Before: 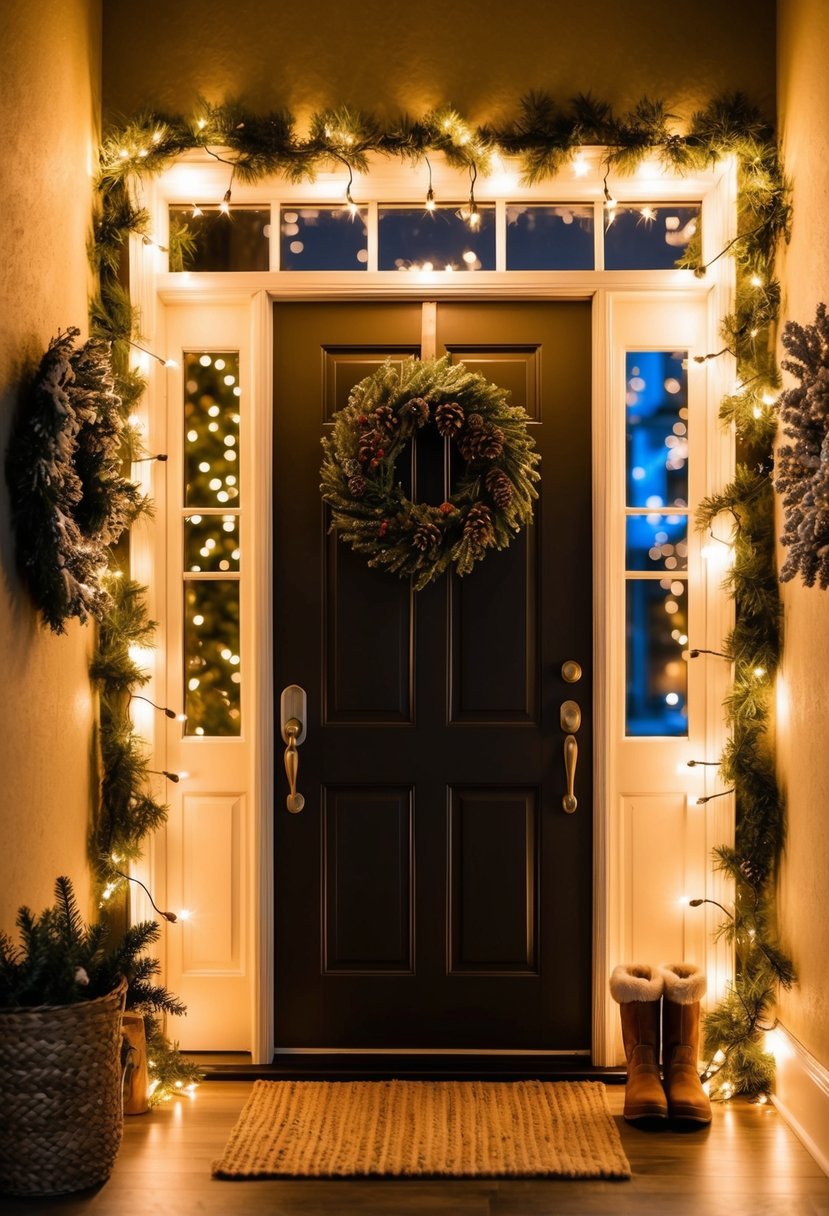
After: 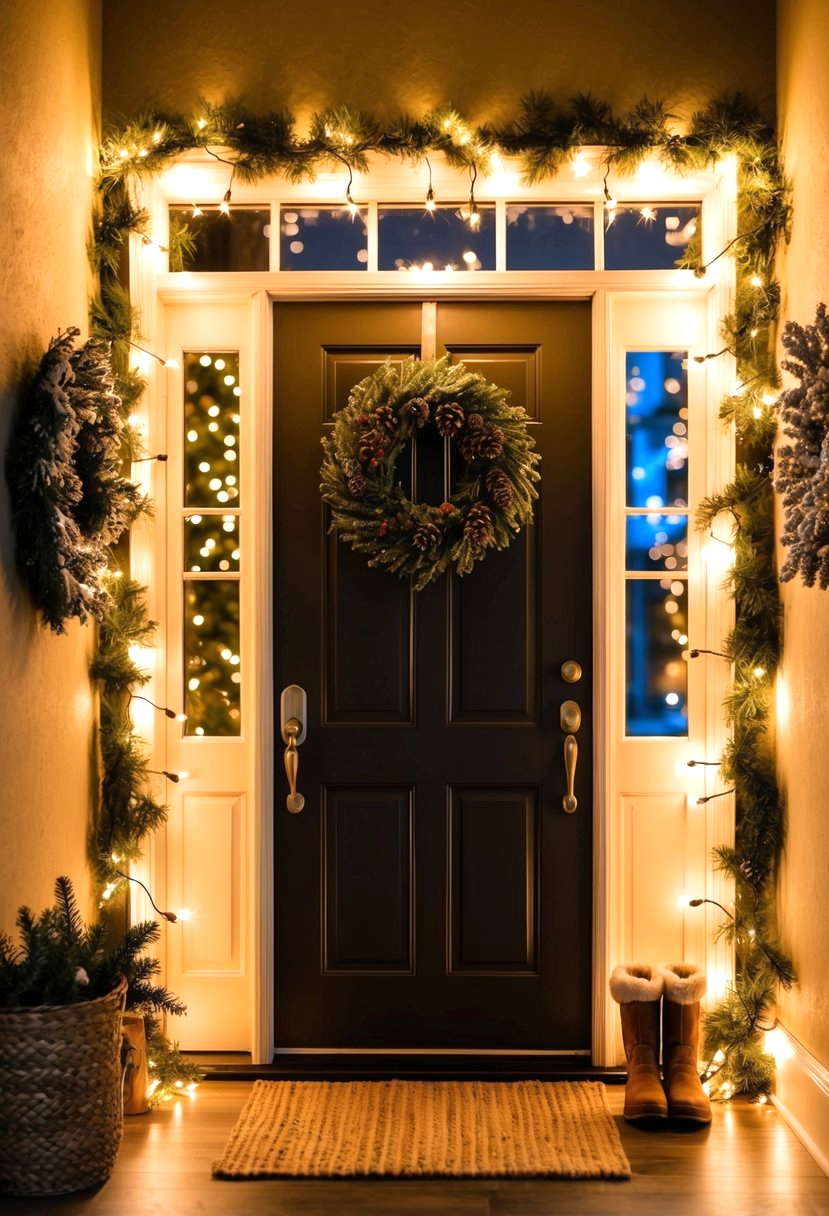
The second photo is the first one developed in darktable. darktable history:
exposure: exposure 0.289 EV, compensate highlight preservation false
